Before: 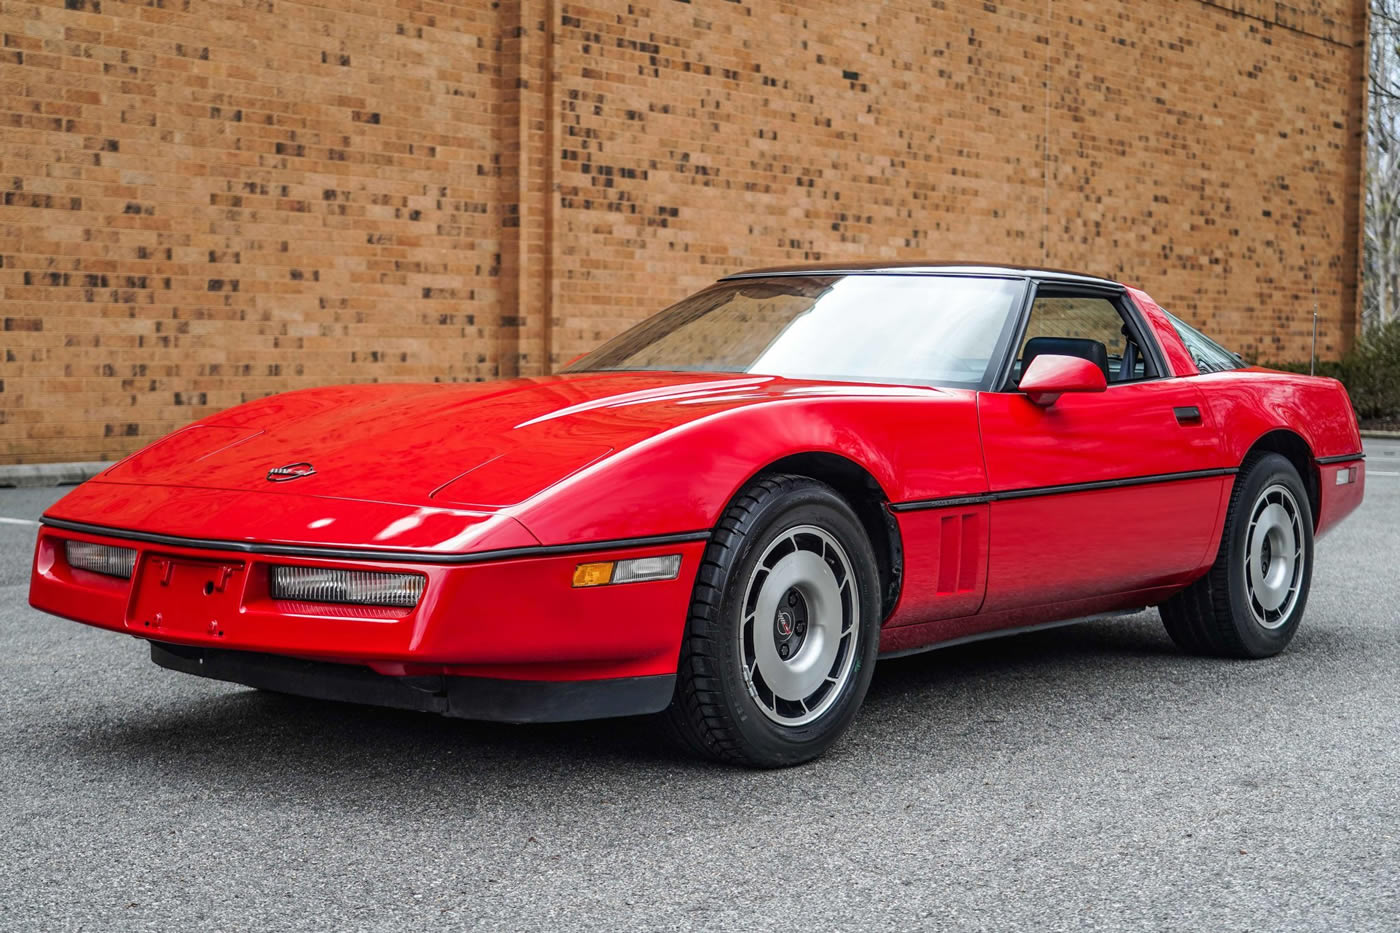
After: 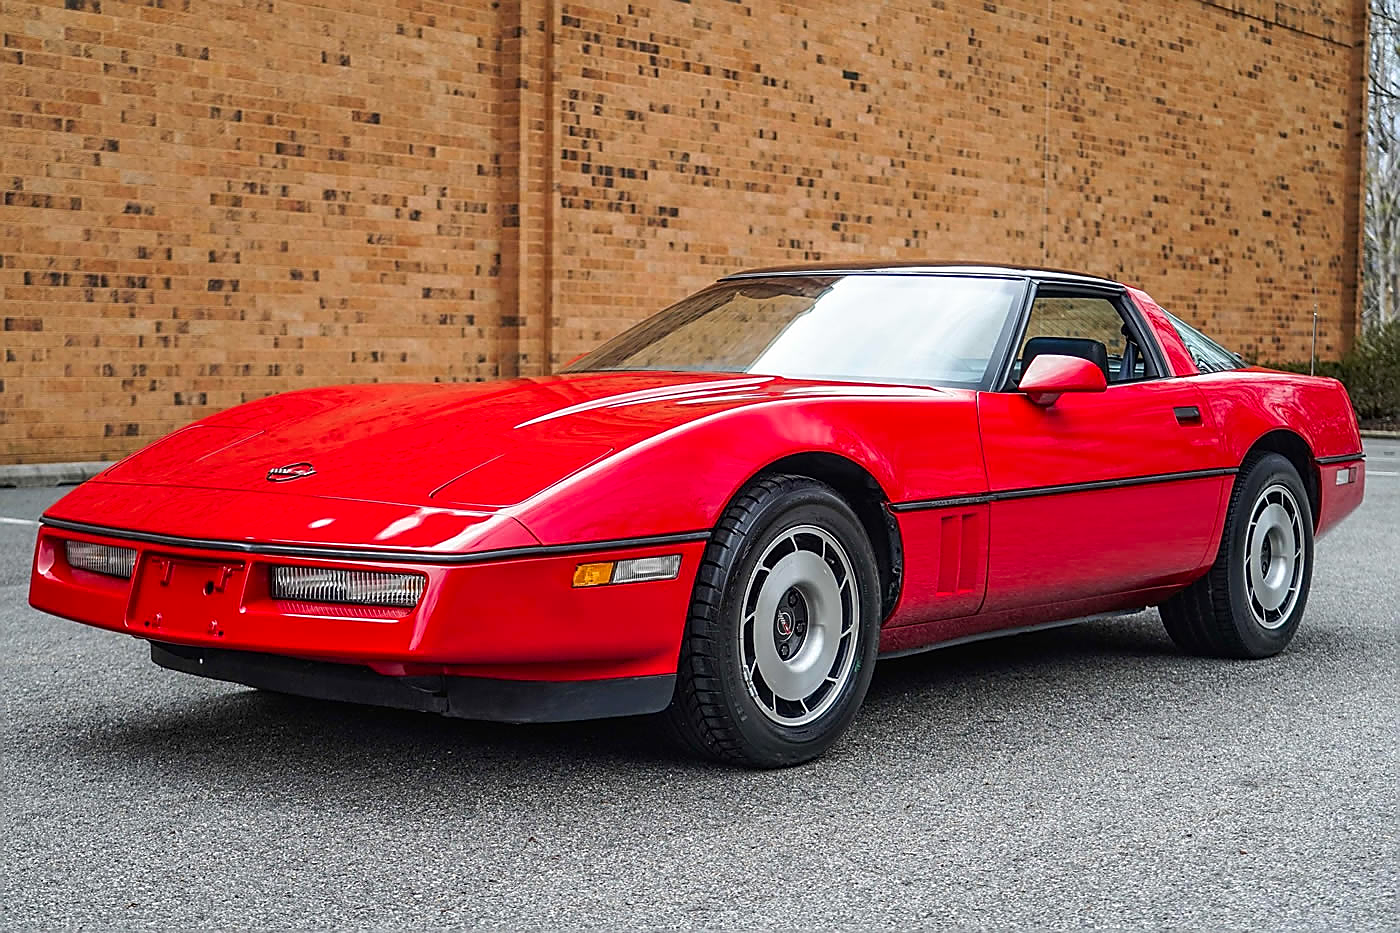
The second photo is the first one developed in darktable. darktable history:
contrast brightness saturation: saturation 0.127
sharpen: radius 1.395, amount 1.239, threshold 0.607
